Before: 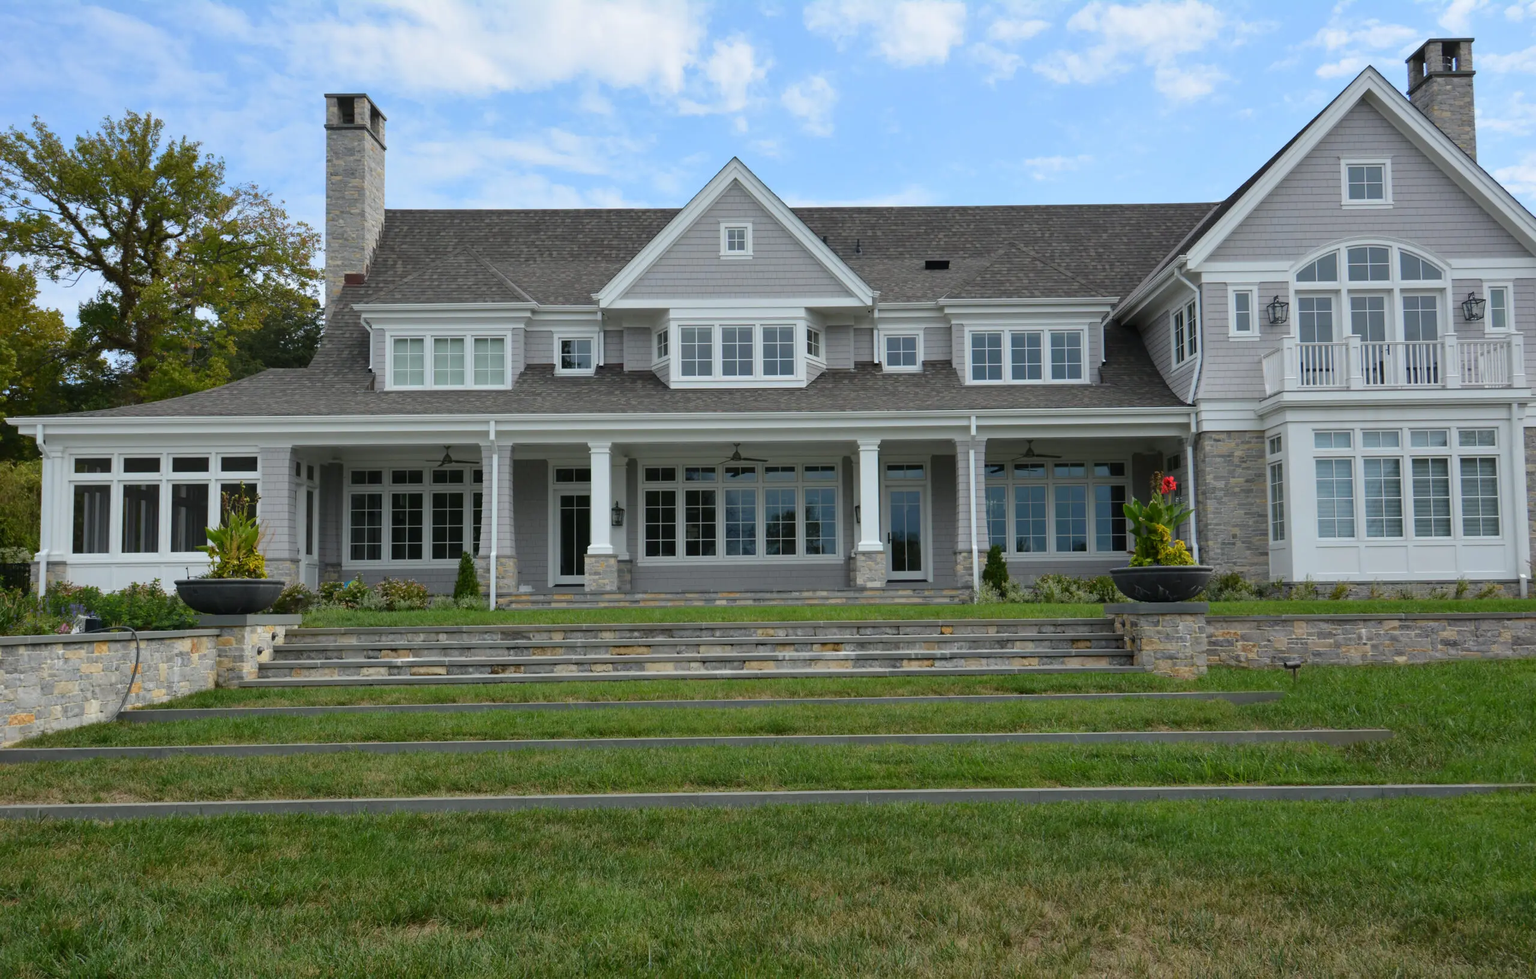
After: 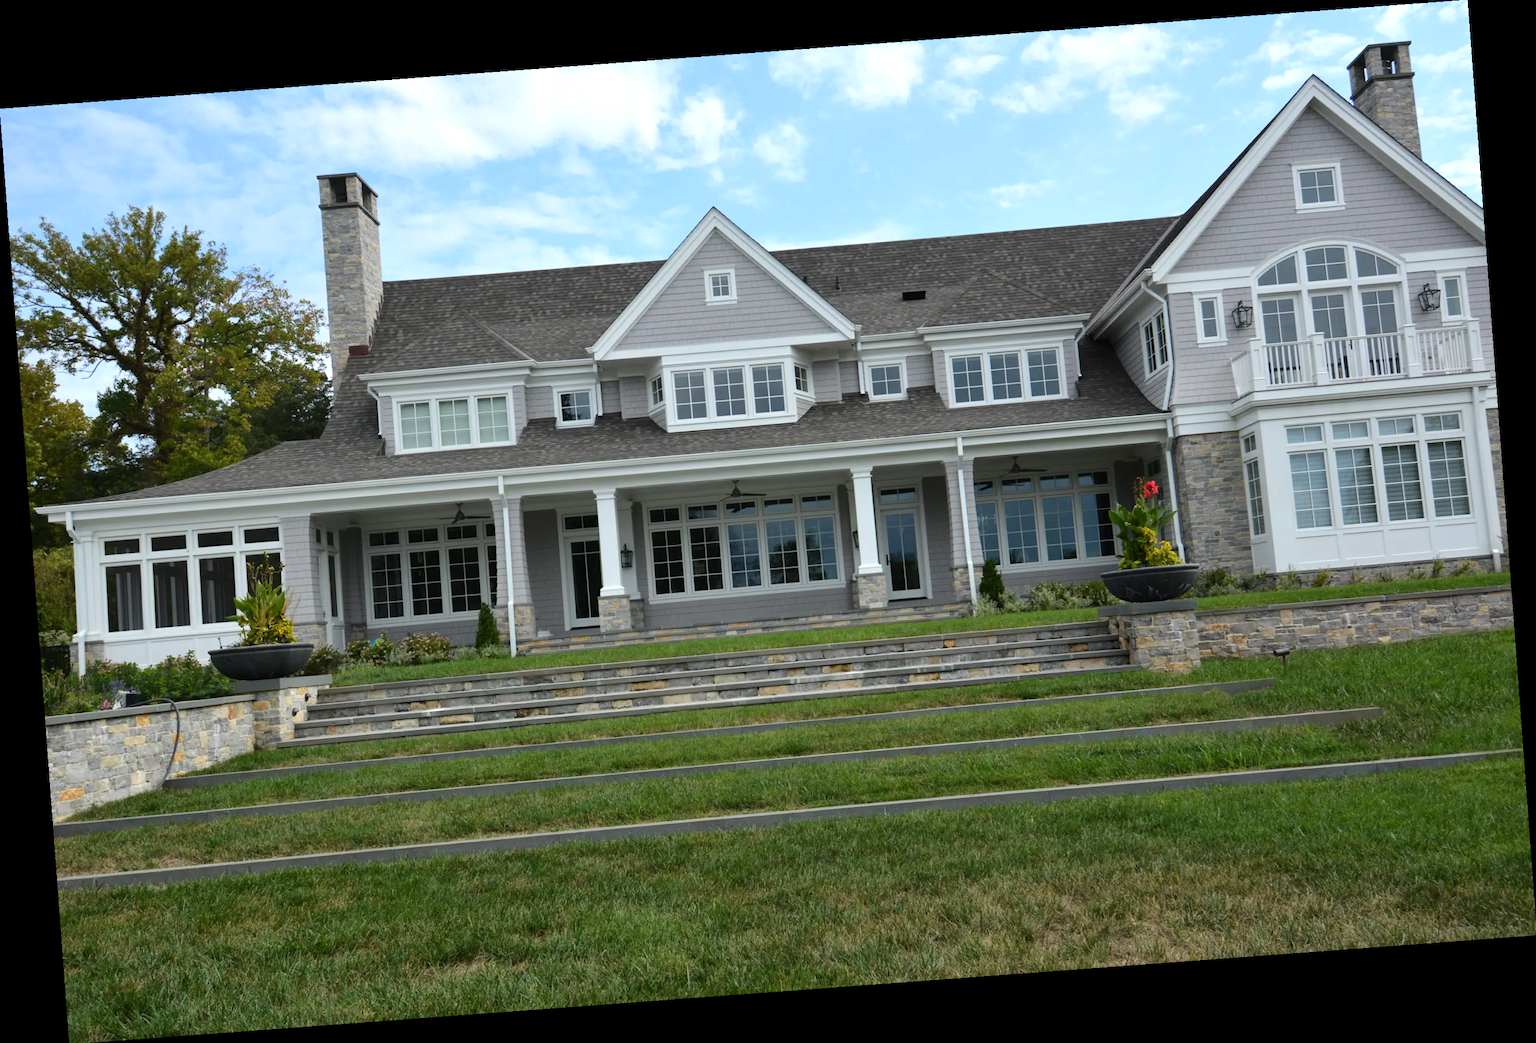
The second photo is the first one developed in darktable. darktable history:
tone equalizer: -8 EV -0.417 EV, -7 EV -0.389 EV, -6 EV -0.333 EV, -5 EV -0.222 EV, -3 EV 0.222 EV, -2 EV 0.333 EV, -1 EV 0.389 EV, +0 EV 0.417 EV, edges refinement/feathering 500, mask exposure compensation -1.57 EV, preserve details no
rotate and perspective: rotation -4.25°, automatic cropping off
